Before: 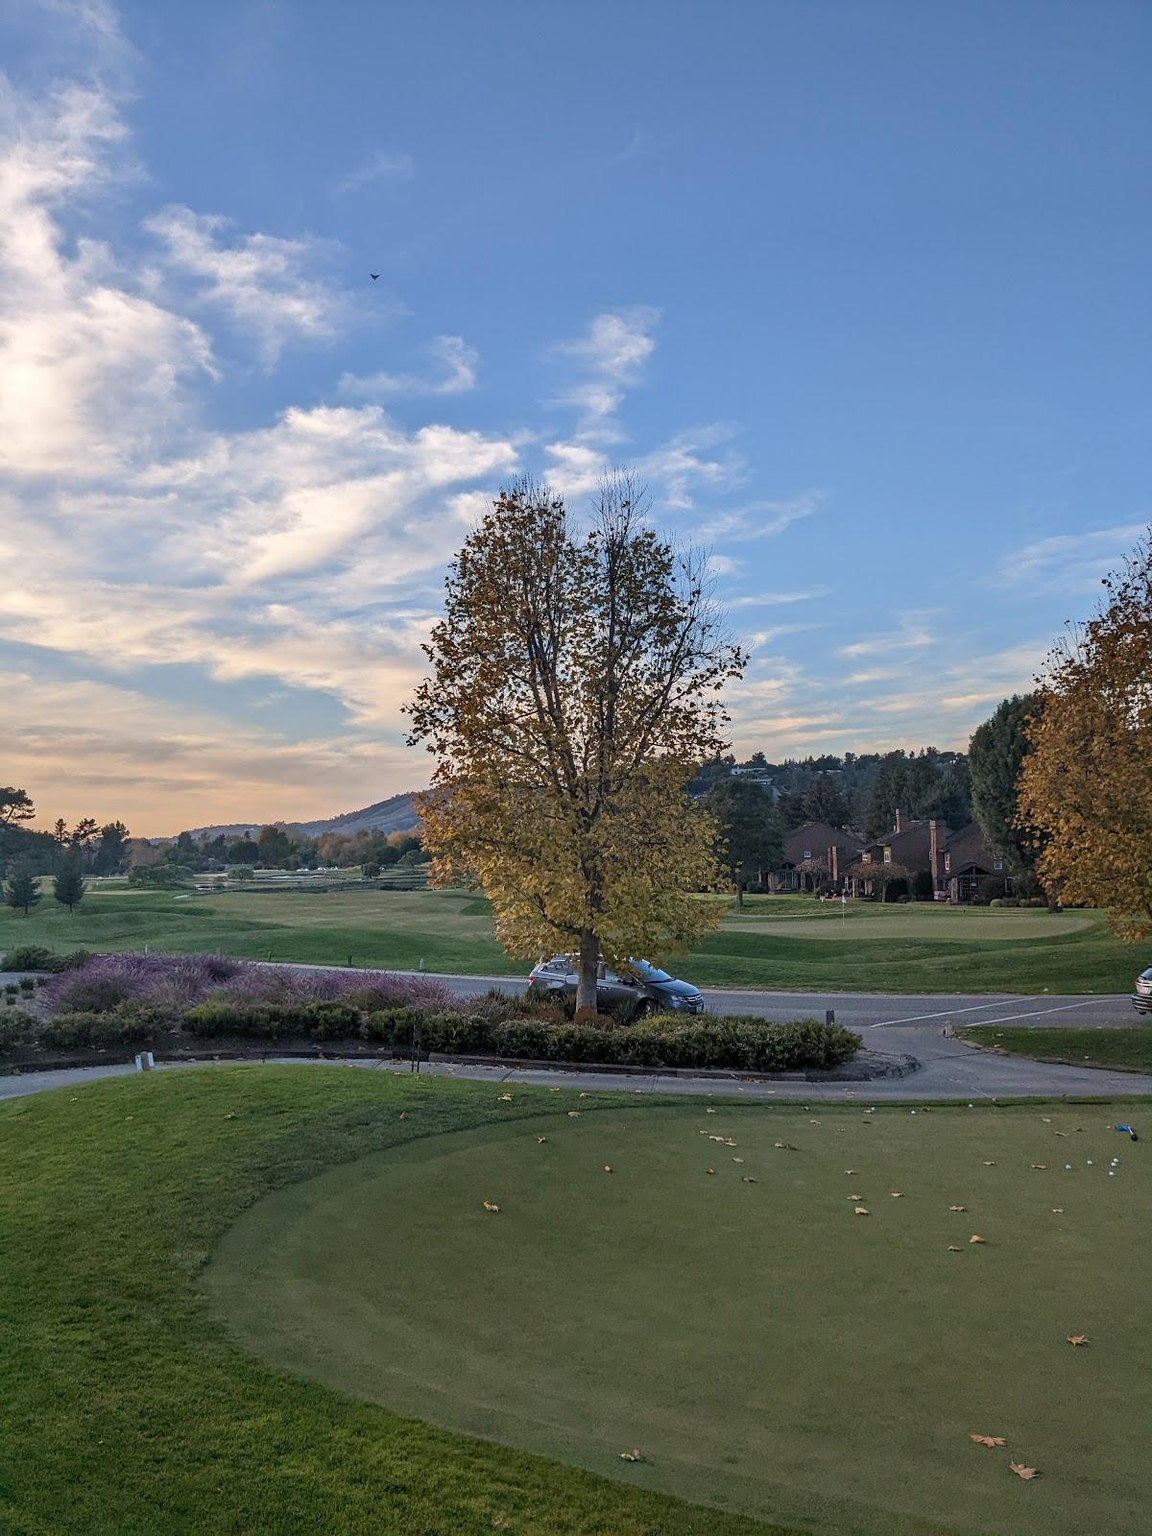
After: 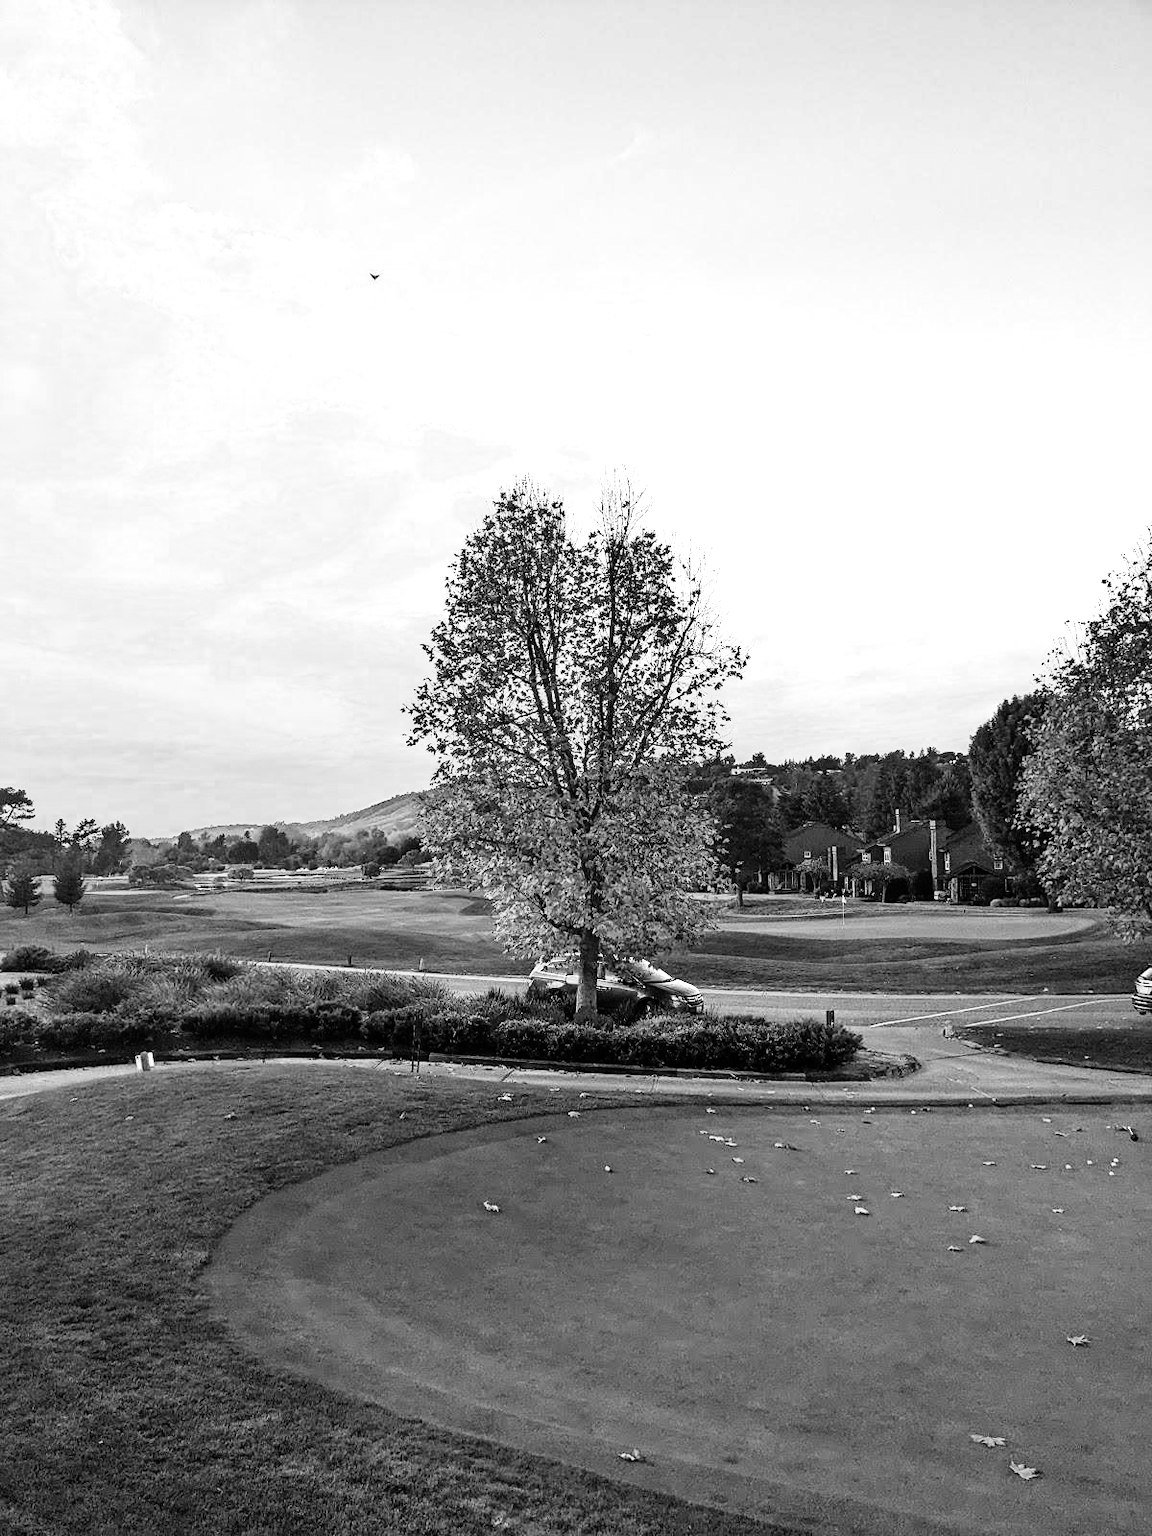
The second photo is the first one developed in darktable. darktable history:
color balance rgb: shadows lift › chroma 1%, shadows lift › hue 113°, highlights gain › chroma 0.2%, highlights gain › hue 333°, perceptual saturation grading › global saturation 20%, perceptual saturation grading › highlights -50%, perceptual saturation grading › shadows 25%, contrast -10%
color zones: curves: ch0 [(0, 0.5) (0.125, 0.4) (0.25, 0.5) (0.375, 0.4) (0.5, 0.4) (0.625, 0.6) (0.75, 0.6) (0.875, 0.5)]; ch1 [(0, 0.35) (0.125, 0.45) (0.25, 0.35) (0.375, 0.35) (0.5, 0.35) (0.625, 0.35) (0.75, 0.45) (0.875, 0.35)]; ch2 [(0, 0.6) (0.125, 0.5) (0.25, 0.5) (0.375, 0.6) (0.5, 0.6) (0.625, 0.5) (0.75, 0.5) (0.875, 0.5)]
monochrome: on, module defaults
rgb curve: curves: ch0 [(0, 0) (0.21, 0.15) (0.24, 0.21) (0.5, 0.75) (0.75, 0.96) (0.89, 0.99) (1, 1)]; ch1 [(0, 0.02) (0.21, 0.13) (0.25, 0.2) (0.5, 0.67) (0.75, 0.9) (0.89, 0.97) (1, 1)]; ch2 [(0, 0.02) (0.21, 0.13) (0.25, 0.2) (0.5, 0.67) (0.75, 0.9) (0.89, 0.97) (1, 1)], compensate middle gray true
